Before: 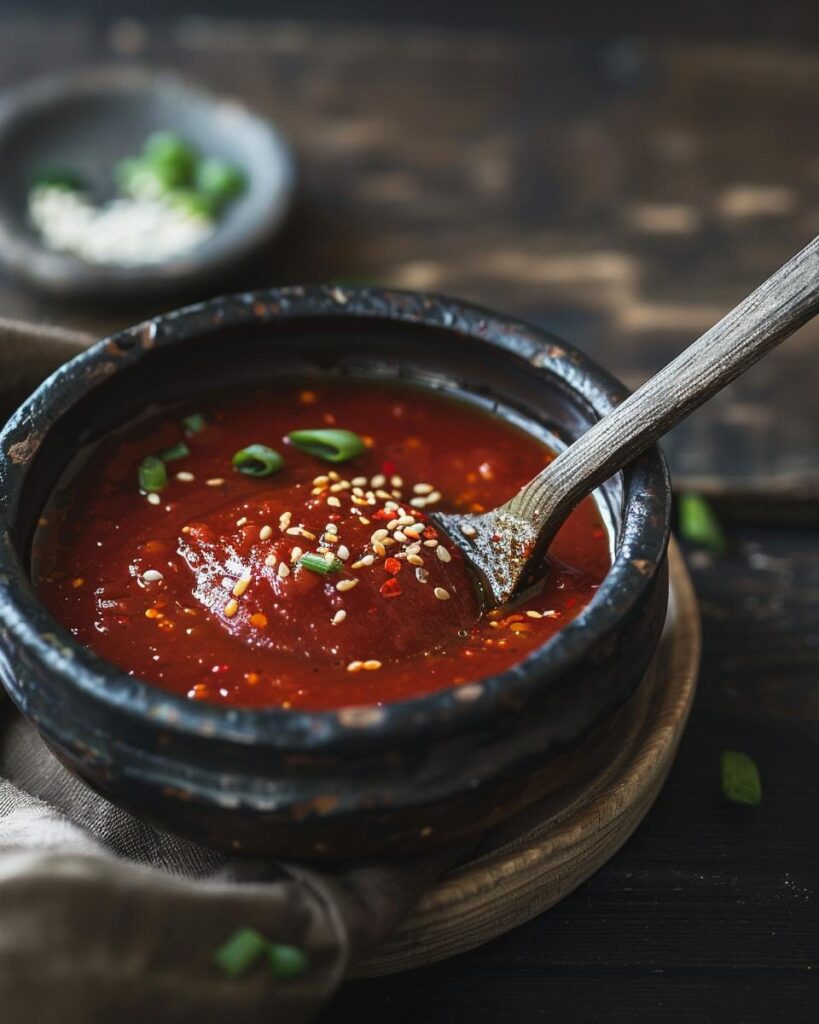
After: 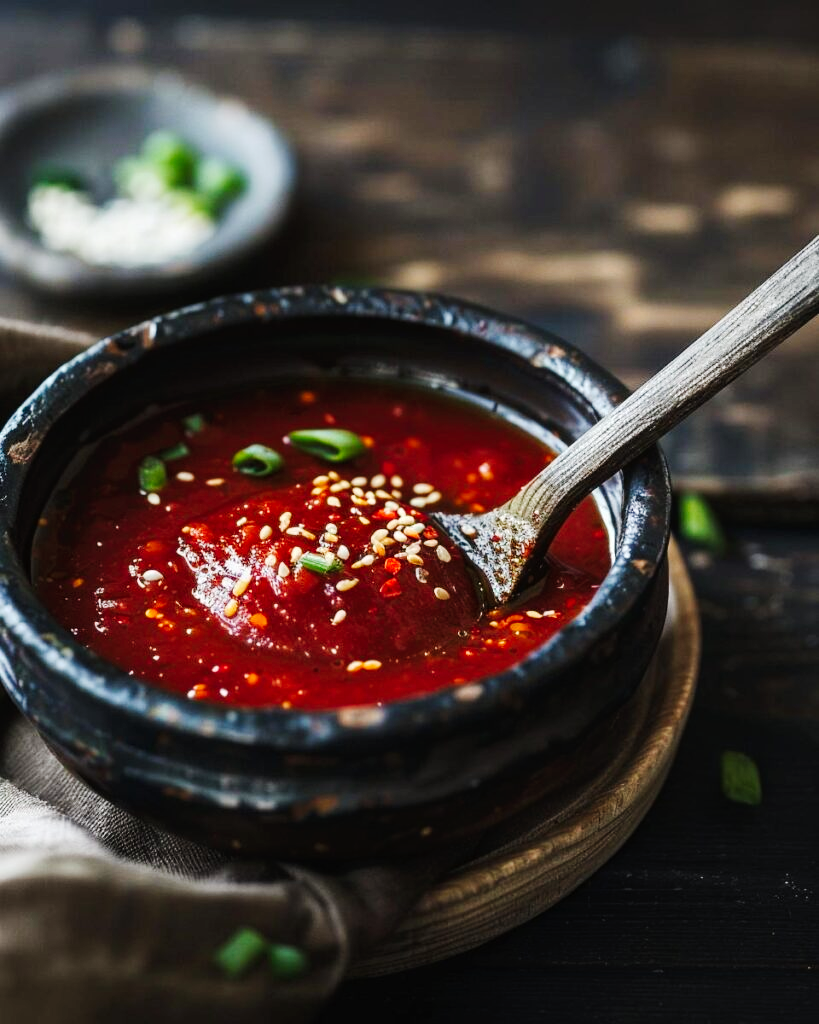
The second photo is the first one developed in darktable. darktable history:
local contrast: highlights 100%, shadows 100%, detail 120%, midtone range 0.2
tone curve: curves: ch0 [(0, 0) (0.003, 0.002) (0.011, 0.009) (0.025, 0.019) (0.044, 0.031) (0.069, 0.04) (0.1, 0.059) (0.136, 0.092) (0.177, 0.134) (0.224, 0.192) (0.277, 0.262) (0.335, 0.348) (0.399, 0.446) (0.468, 0.554) (0.543, 0.646) (0.623, 0.731) (0.709, 0.807) (0.801, 0.867) (0.898, 0.931) (1, 1)], preserve colors none
